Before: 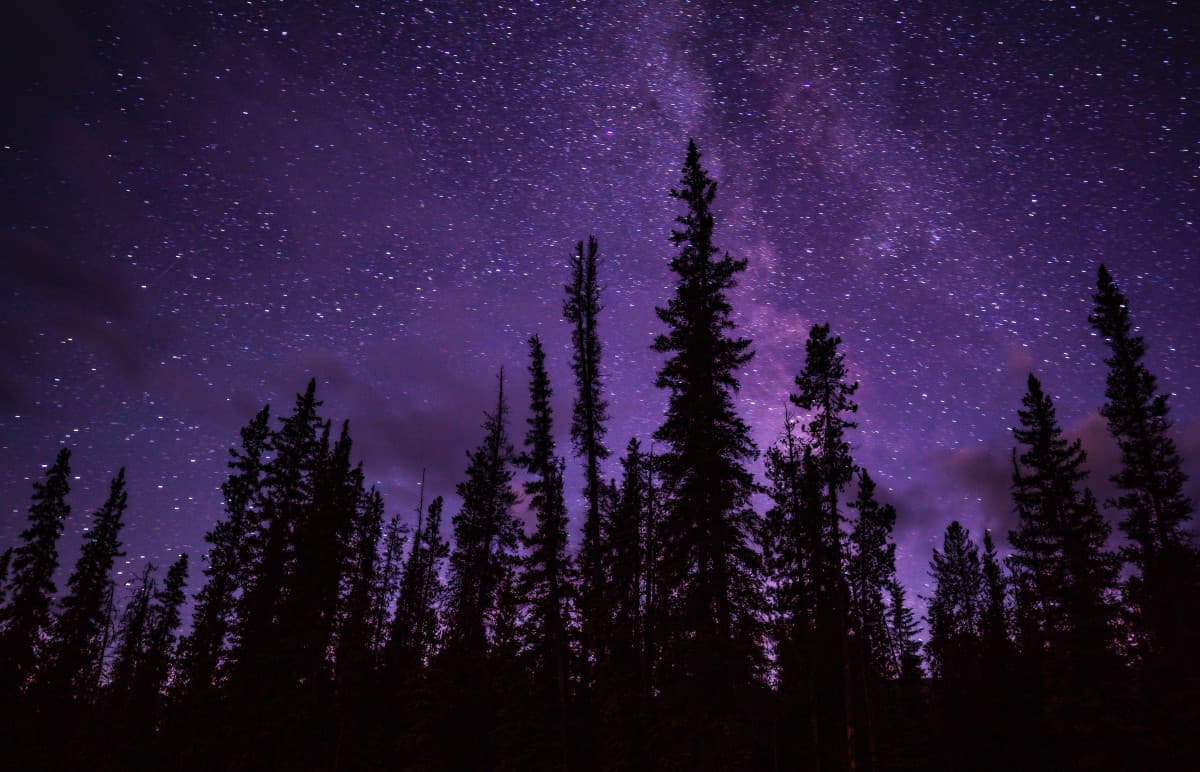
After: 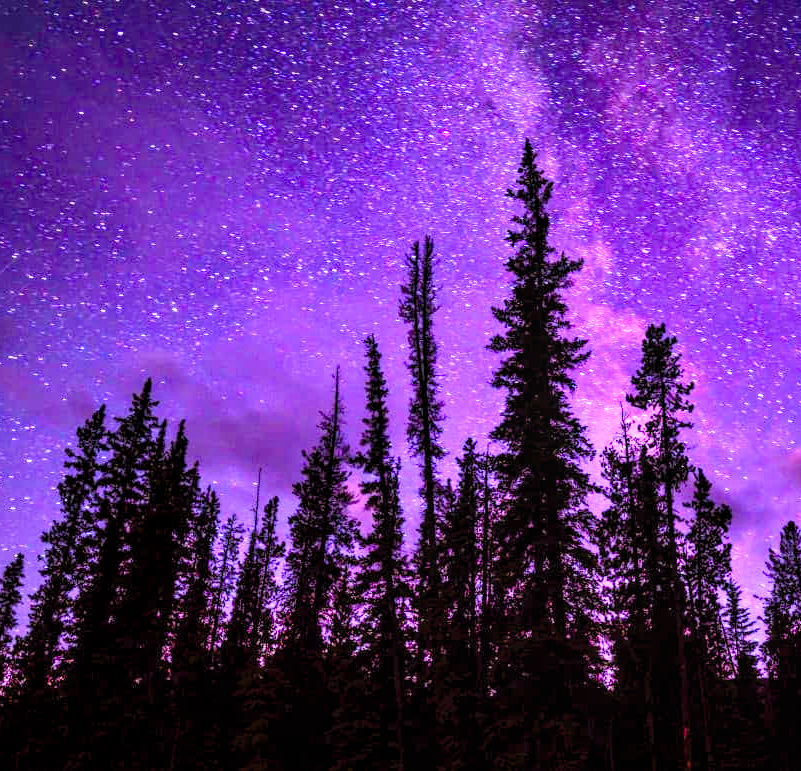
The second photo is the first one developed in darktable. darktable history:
exposure: black level correction 0.001, exposure 1.128 EV, compensate highlight preservation false
local contrast: detail 117%
crop and rotate: left 13.744%, right 19.505%
contrast brightness saturation: contrast 0.2, brightness 0.159, saturation 0.22
color balance rgb: perceptual saturation grading › global saturation 20%, perceptual saturation grading › highlights -24.914%, perceptual saturation grading › shadows 50.103%, contrast -9.913%
base curve: curves: ch0 [(0, 0) (0.088, 0.125) (0.176, 0.251) (0.354, 0.501) (0.613, 0.749) (1, 0.877)], preserve colors none
tone equalizer: -8 EV -1.83 EV, -7 EV -1.16 EV, -6 EV -1.64 EV
